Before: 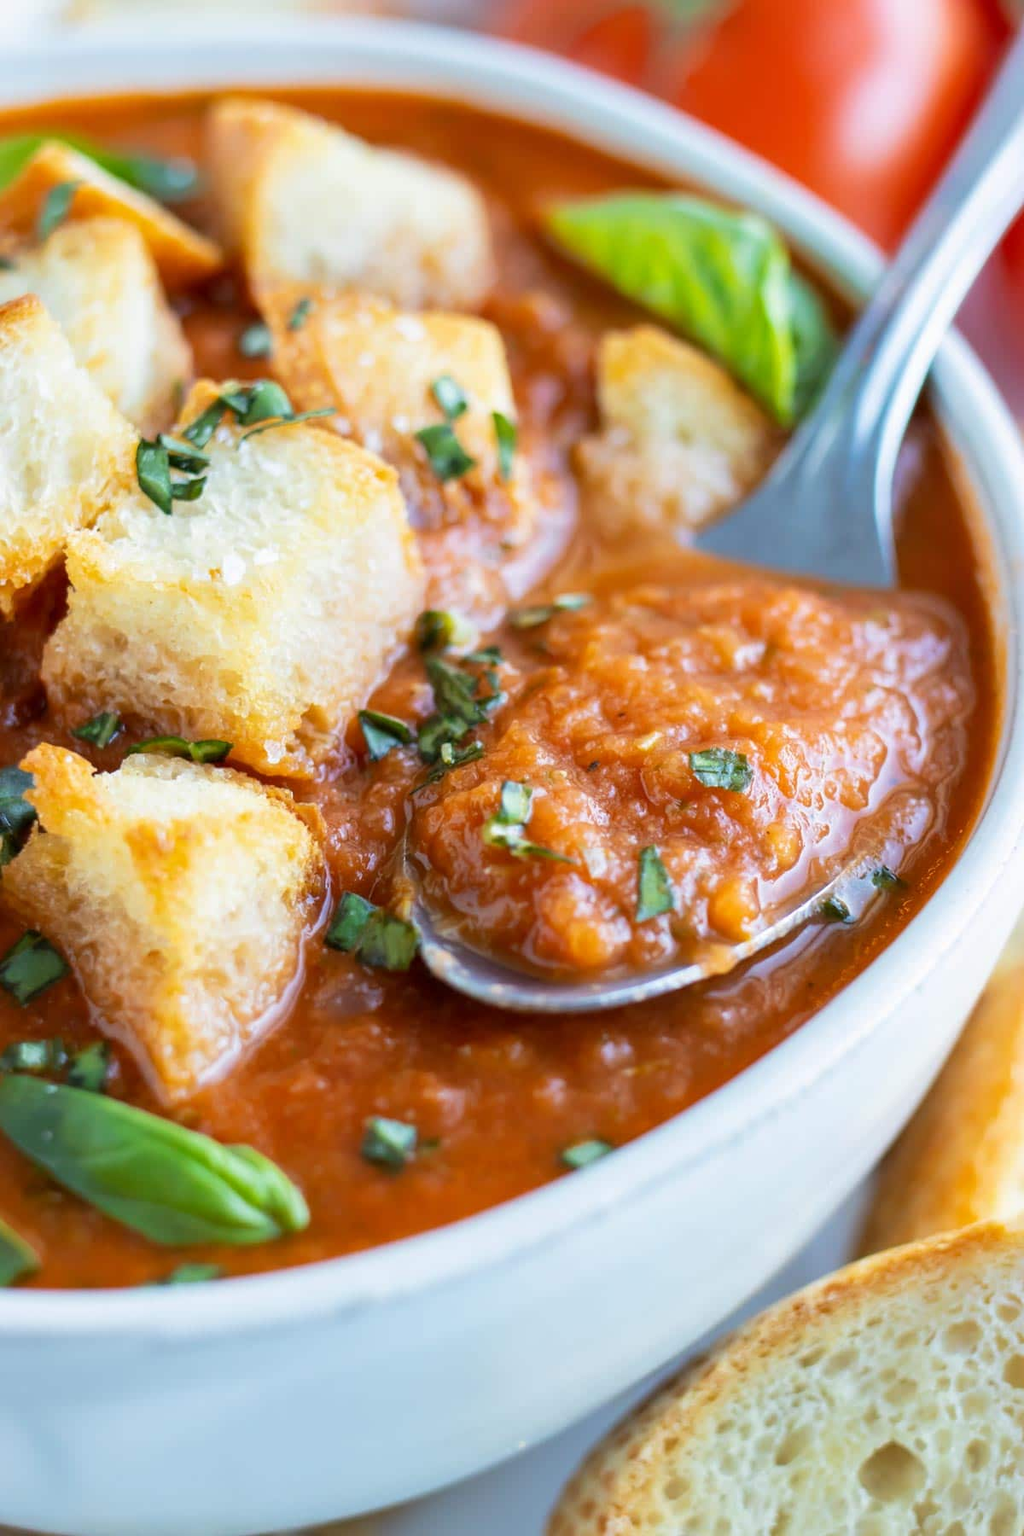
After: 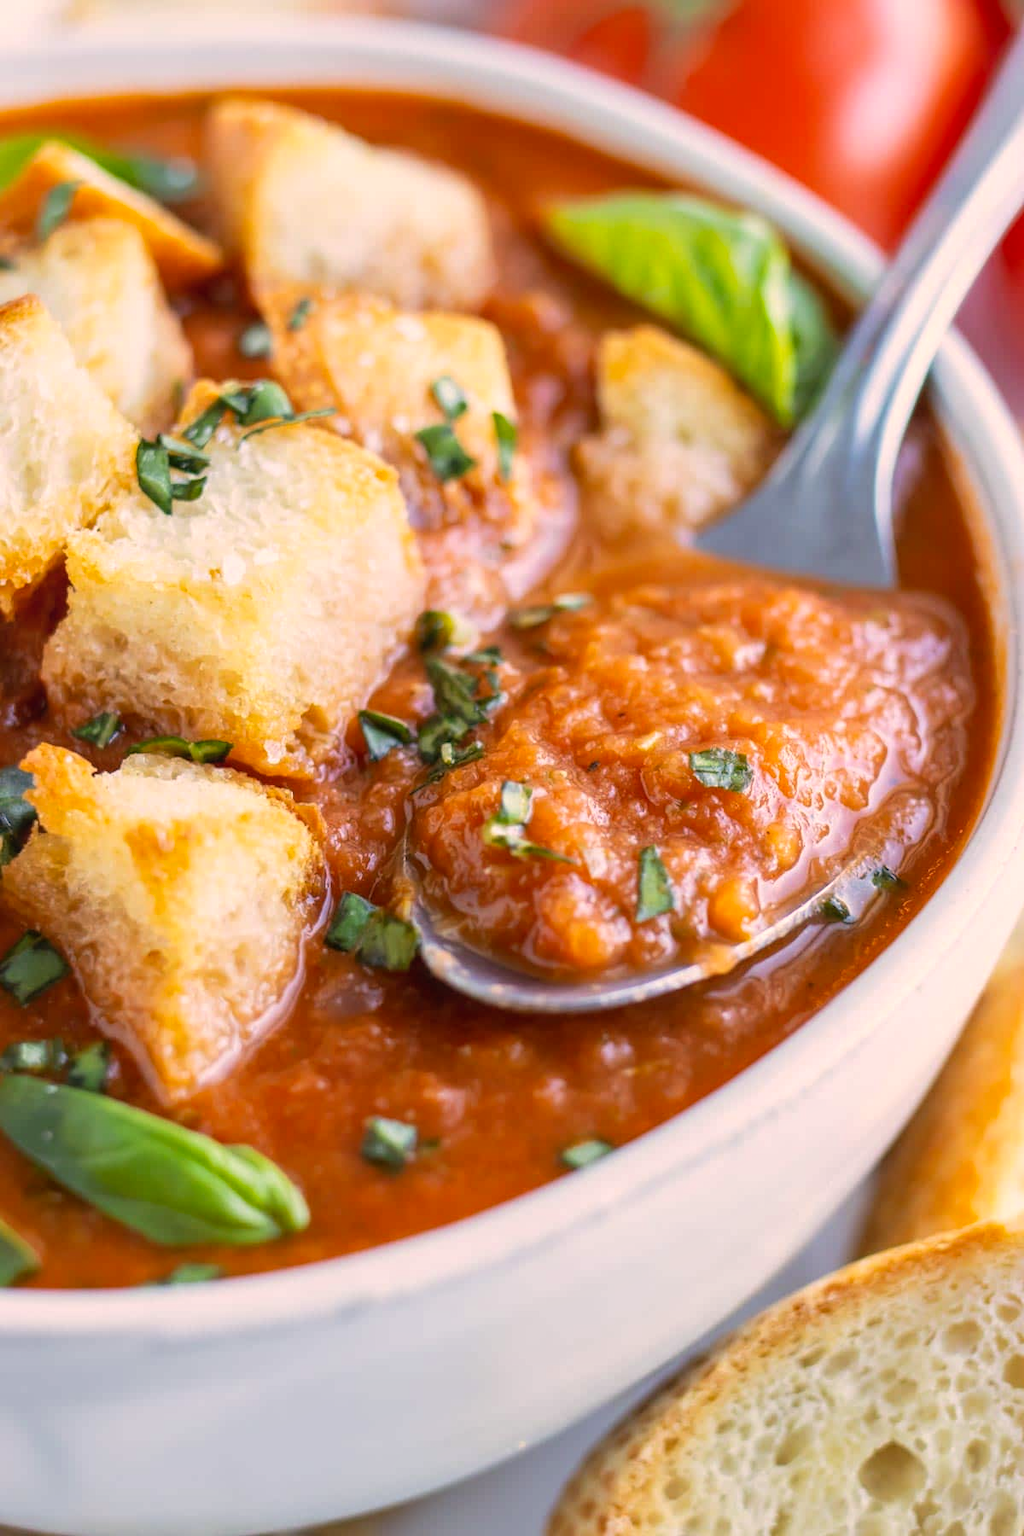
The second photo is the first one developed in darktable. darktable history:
local contrast: detail 110%
color correction: highlights a* 11.72, highlights b* 11.78
